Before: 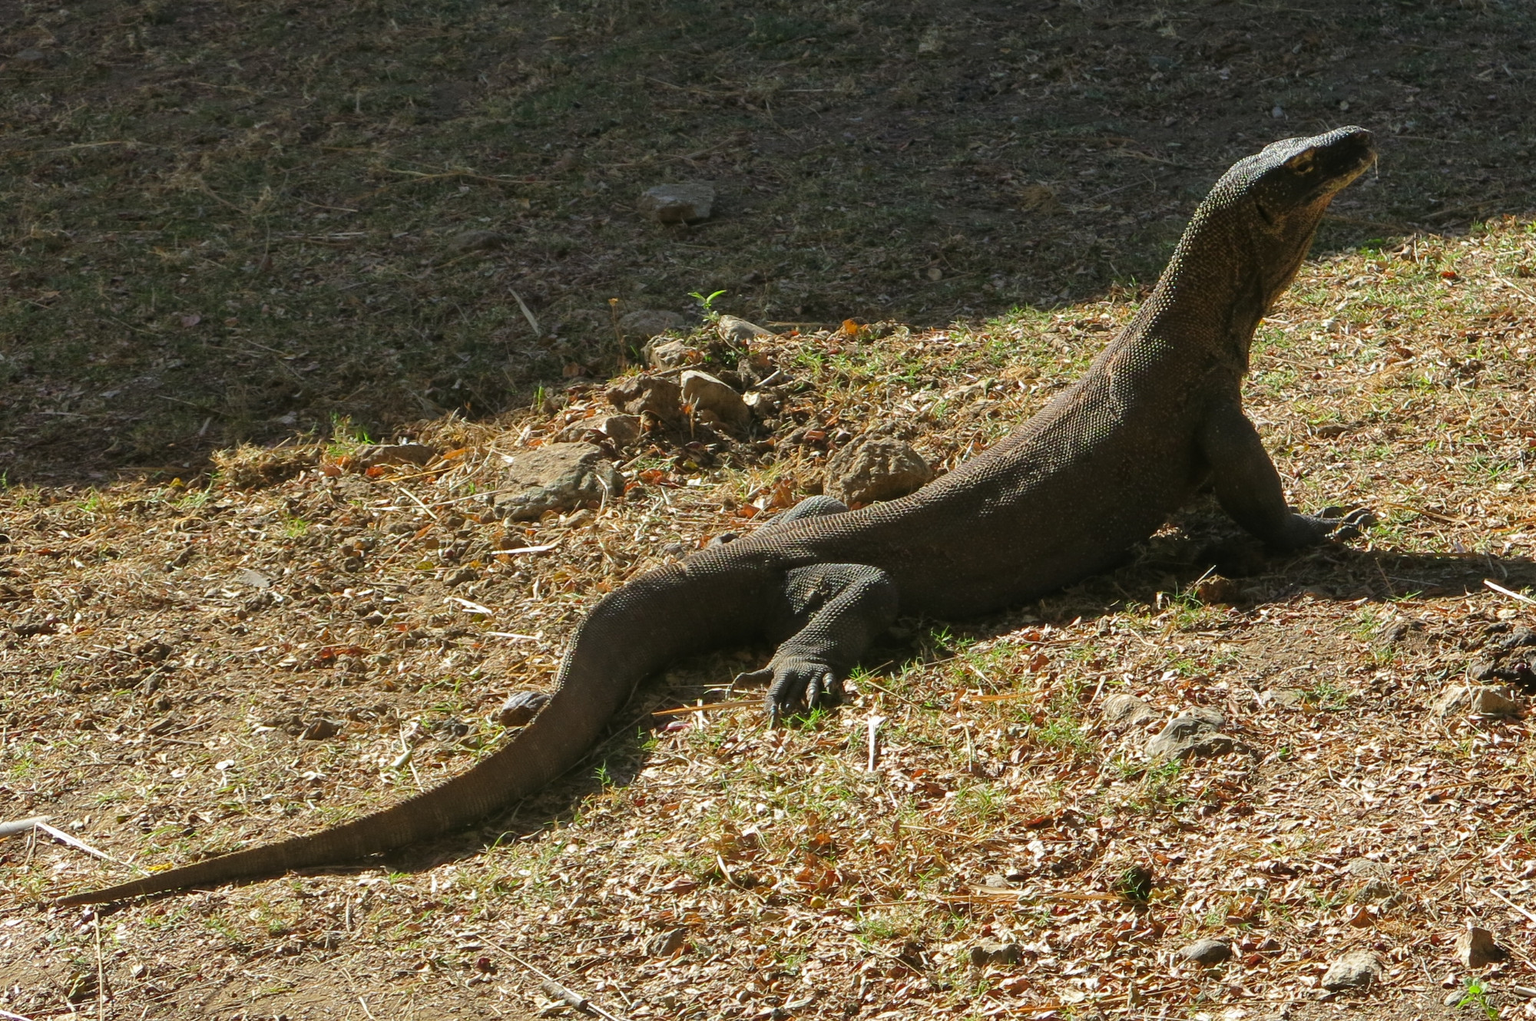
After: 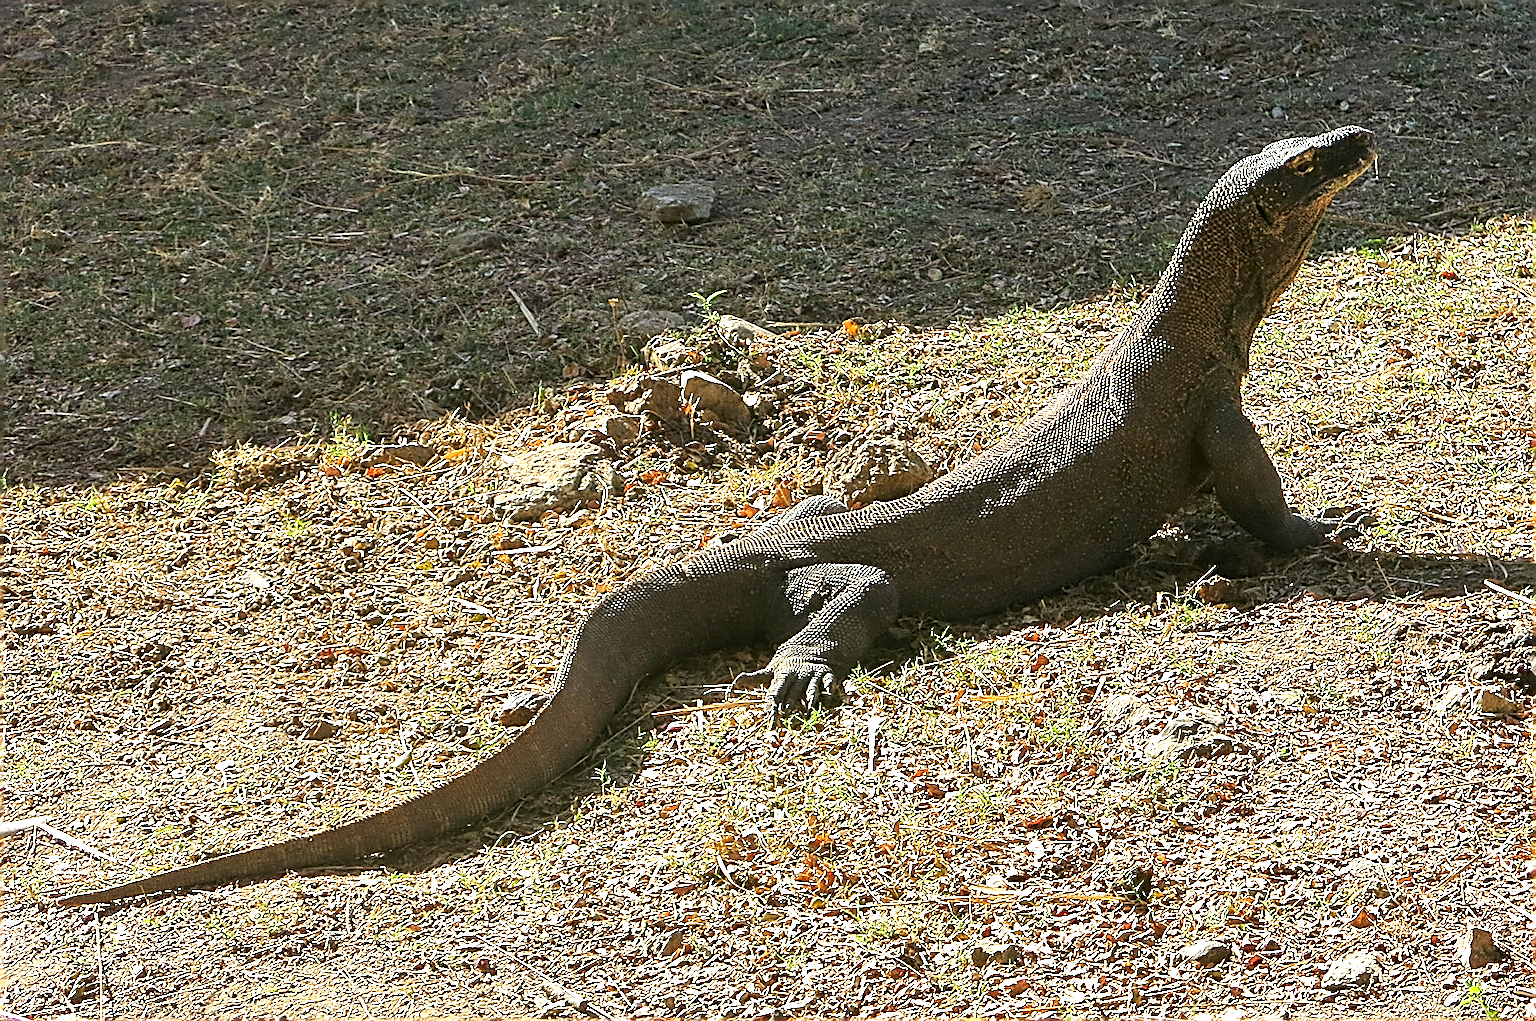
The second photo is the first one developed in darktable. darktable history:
exposure: black level correction 0.001, exposure 1.313 EV, compensate highlight preservation false
sharpen: amount 1.983
